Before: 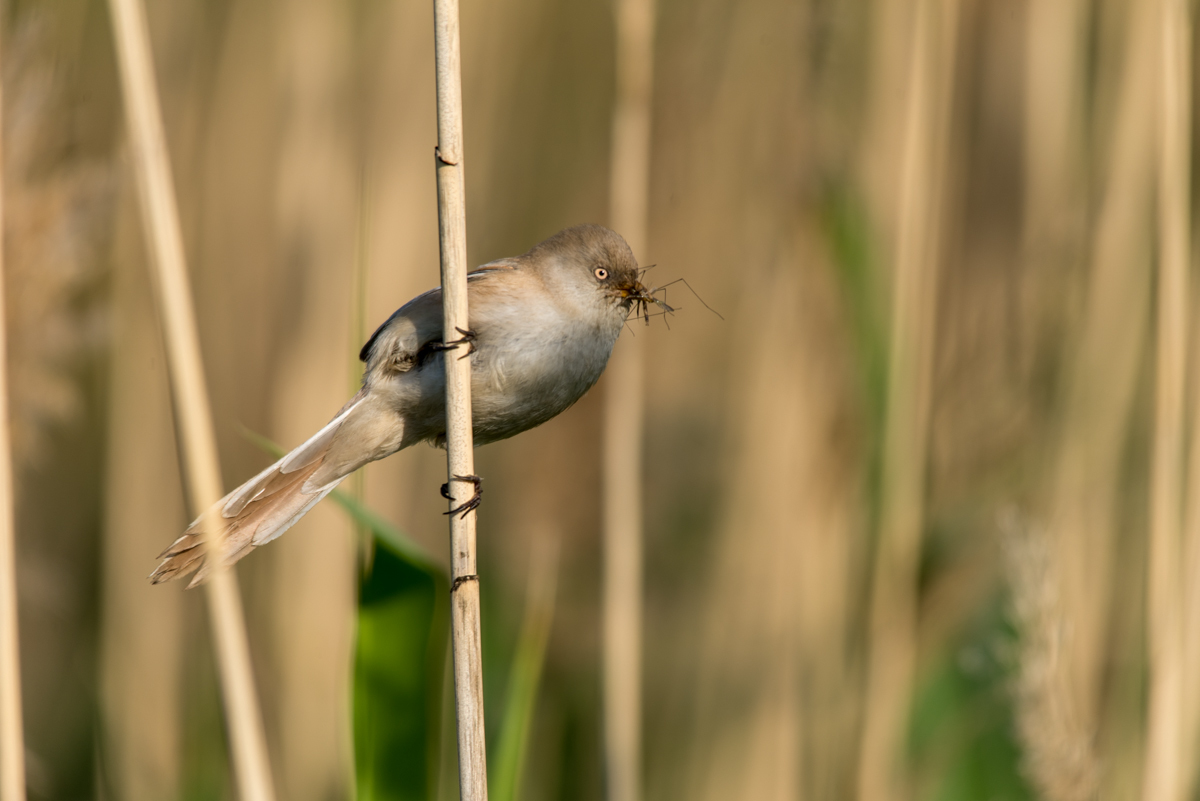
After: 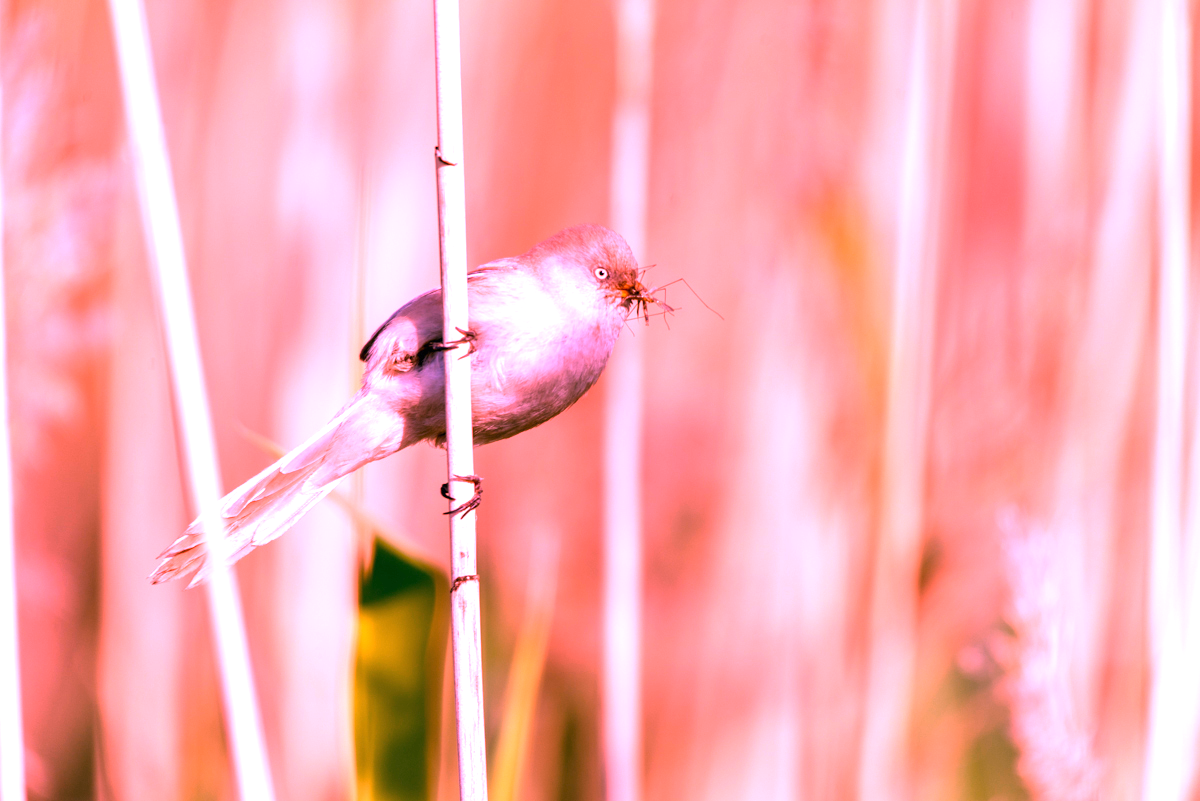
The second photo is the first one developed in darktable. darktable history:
exposure: black level correction 0, exposure 1.015 EV, compensate exposure bias true, compensate highlight preservation false
white balance: red 2.012, blue 1.687
